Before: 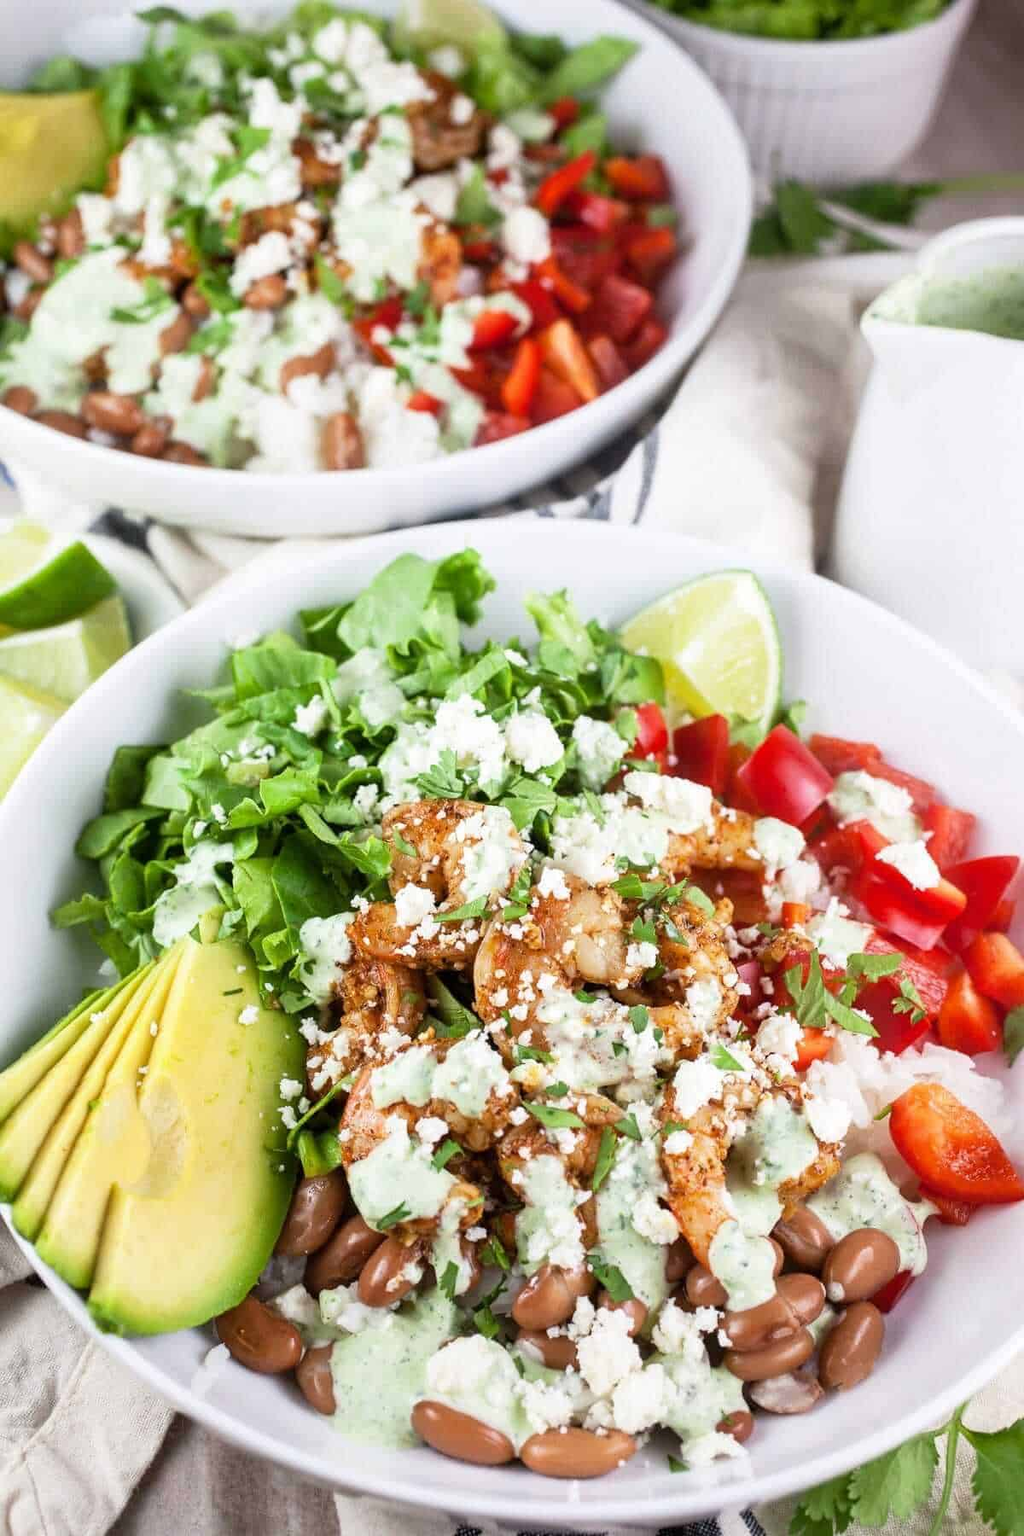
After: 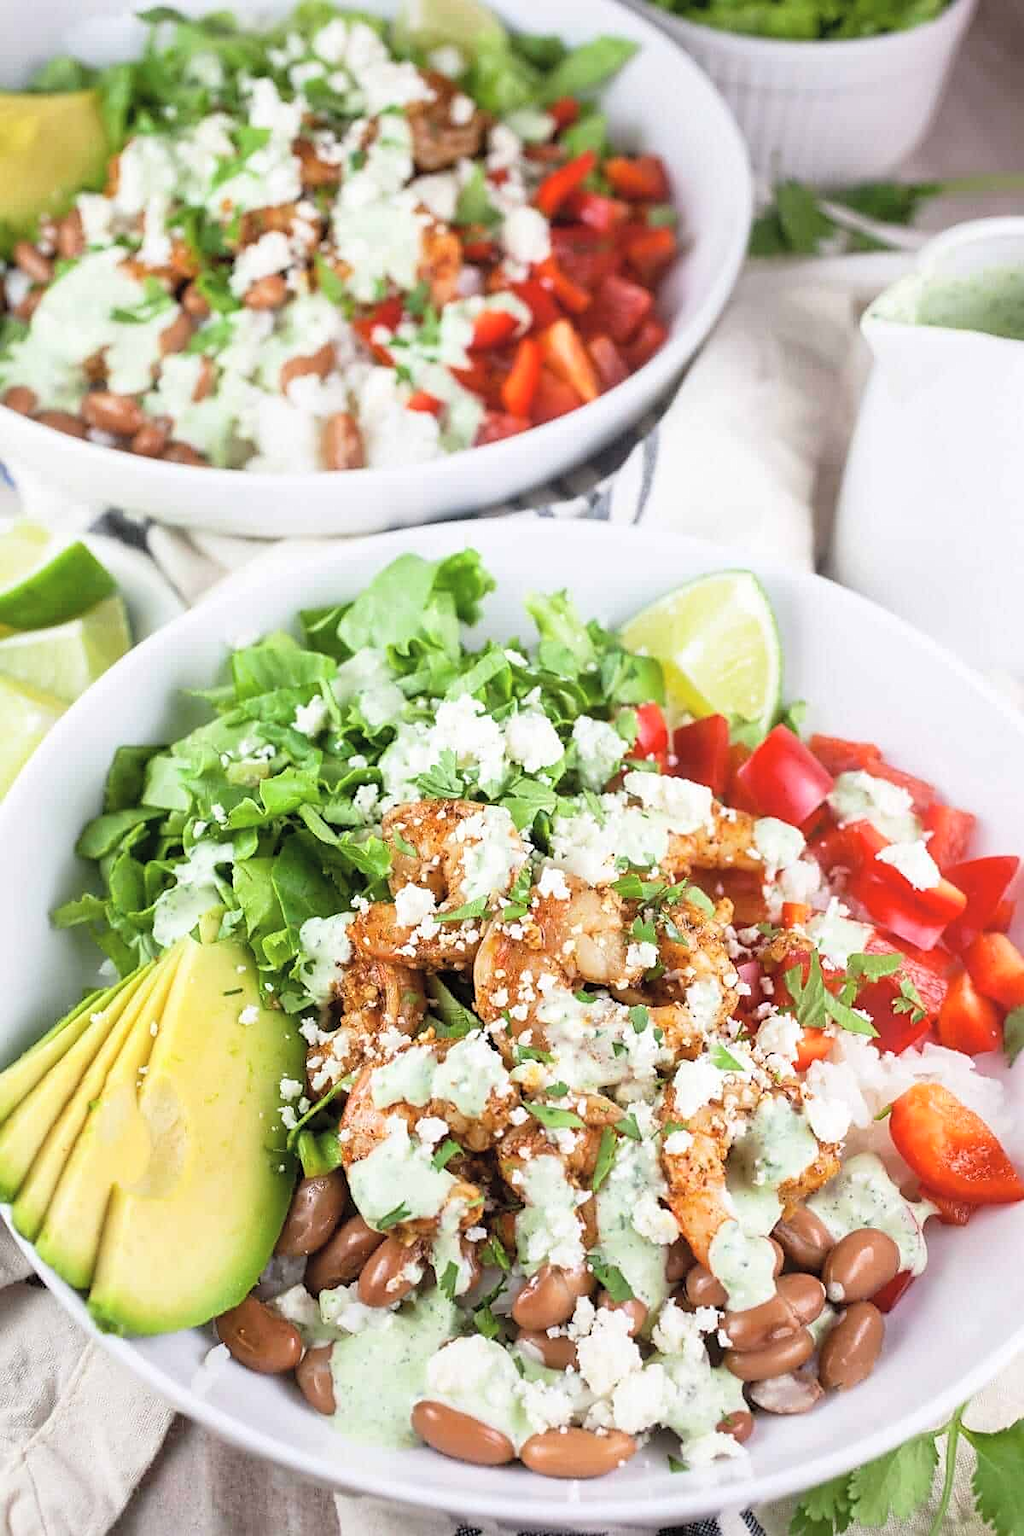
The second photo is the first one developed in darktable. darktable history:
contrast brightness saturation: brightness 0.124
sharpen: radius 1.828, amount 0.395, threshold 1.244
